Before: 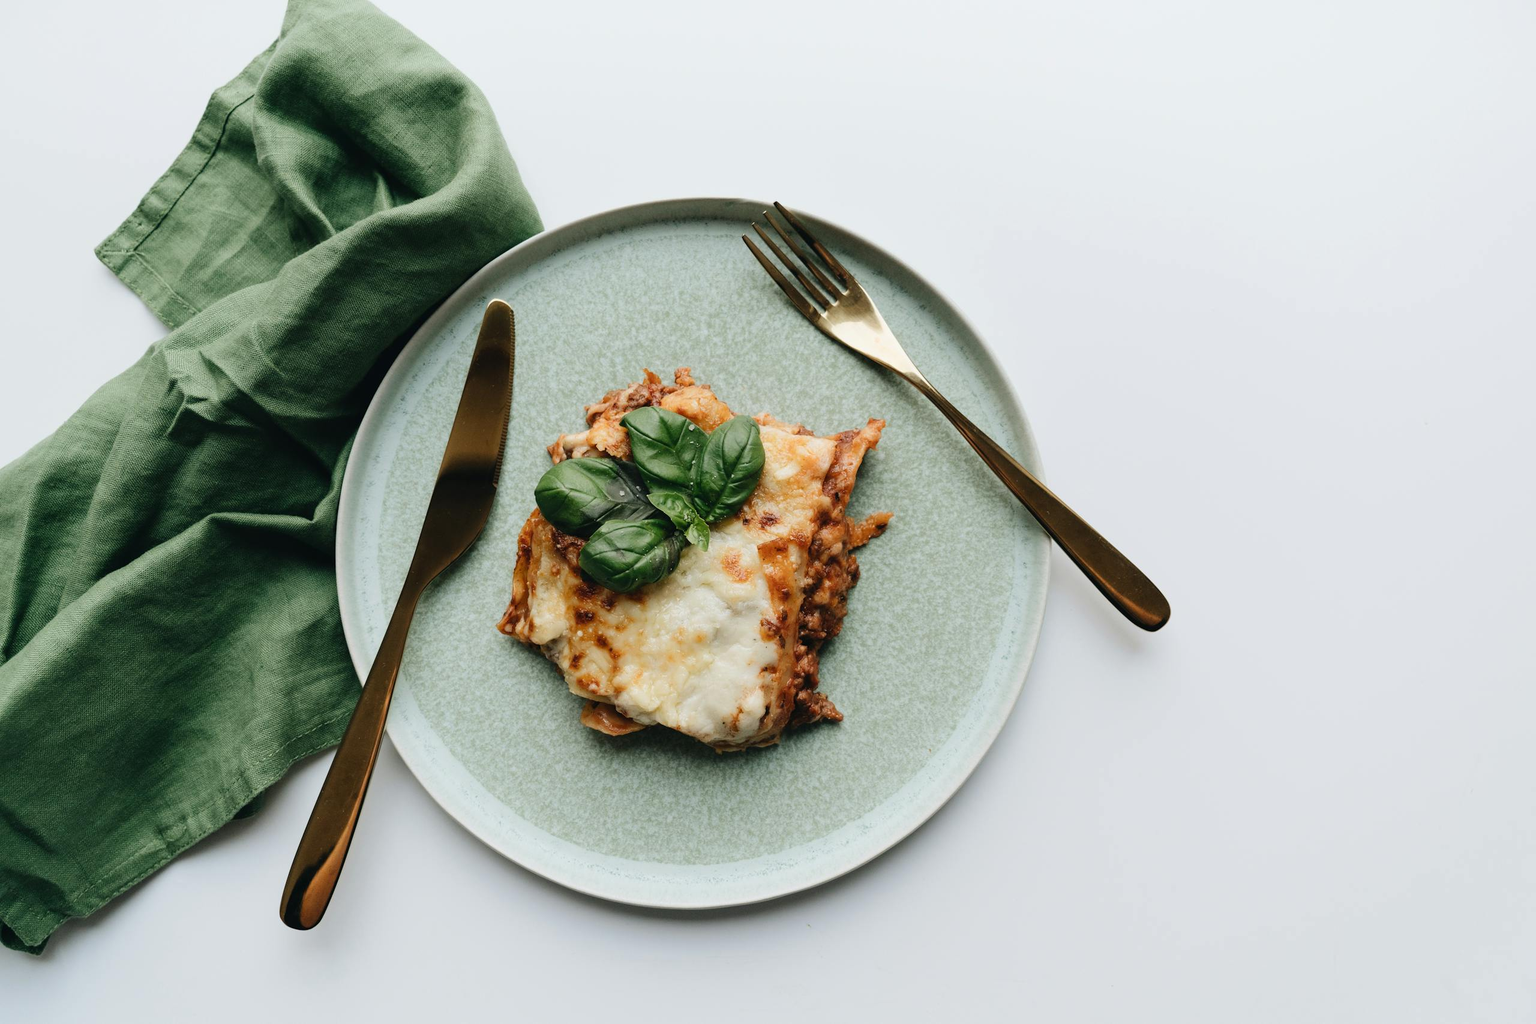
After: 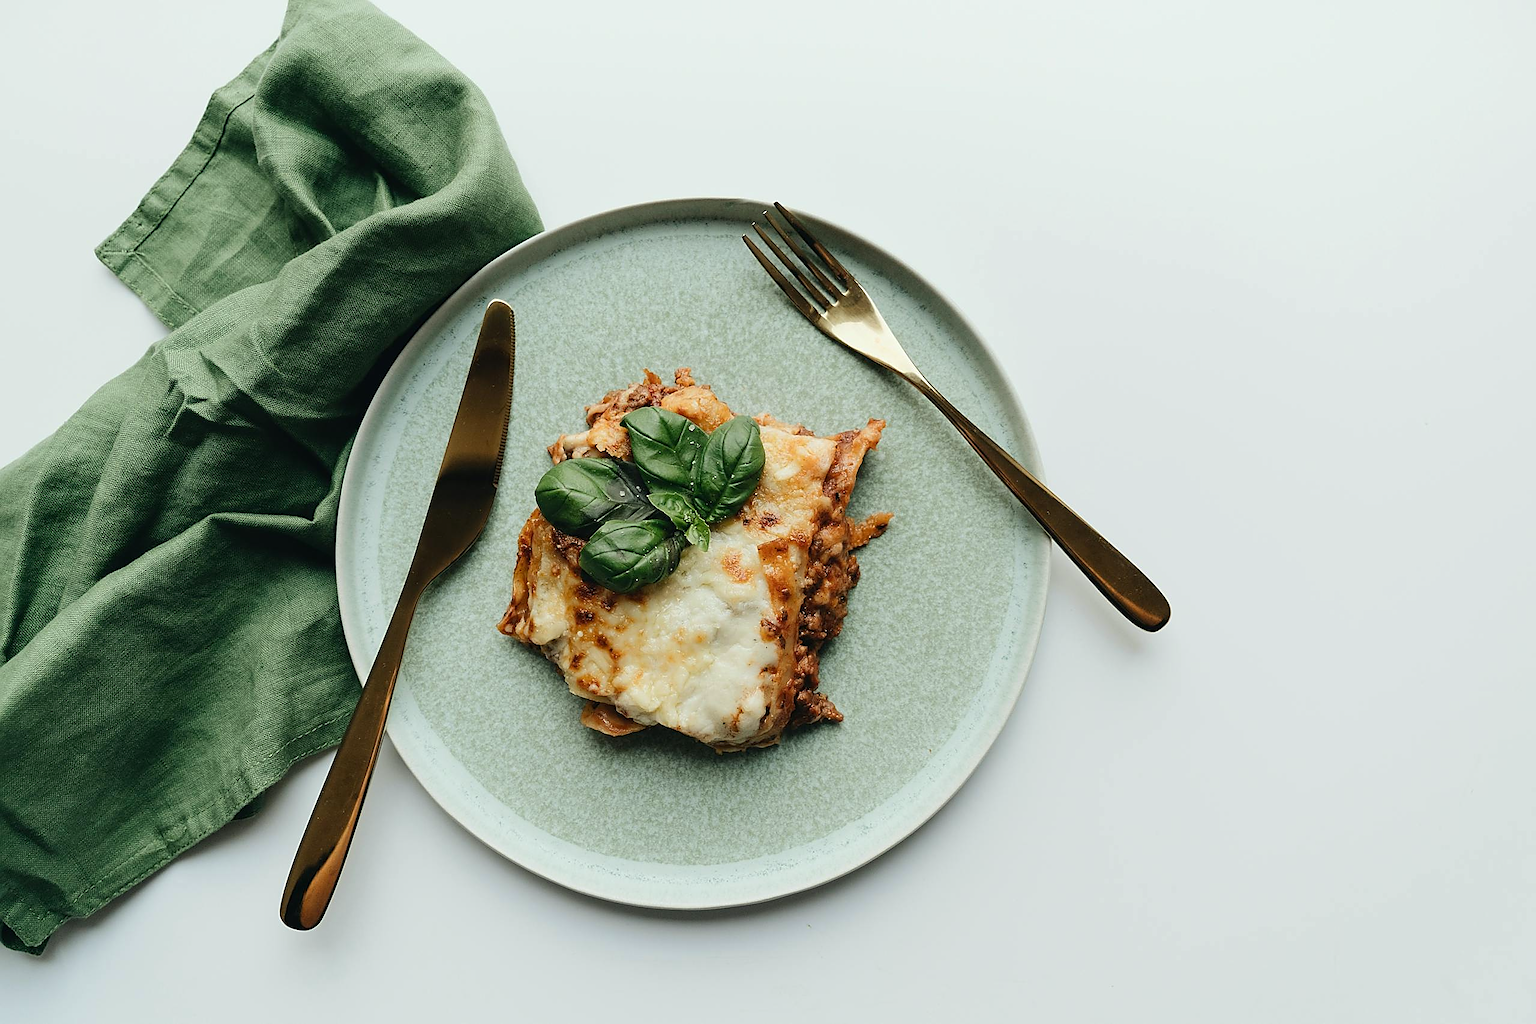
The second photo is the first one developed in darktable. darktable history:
sharpen: radius 1.4, amount 1.25, threshold 0.7
color correction: highlights a* -2.68, highlights b* 2.57
